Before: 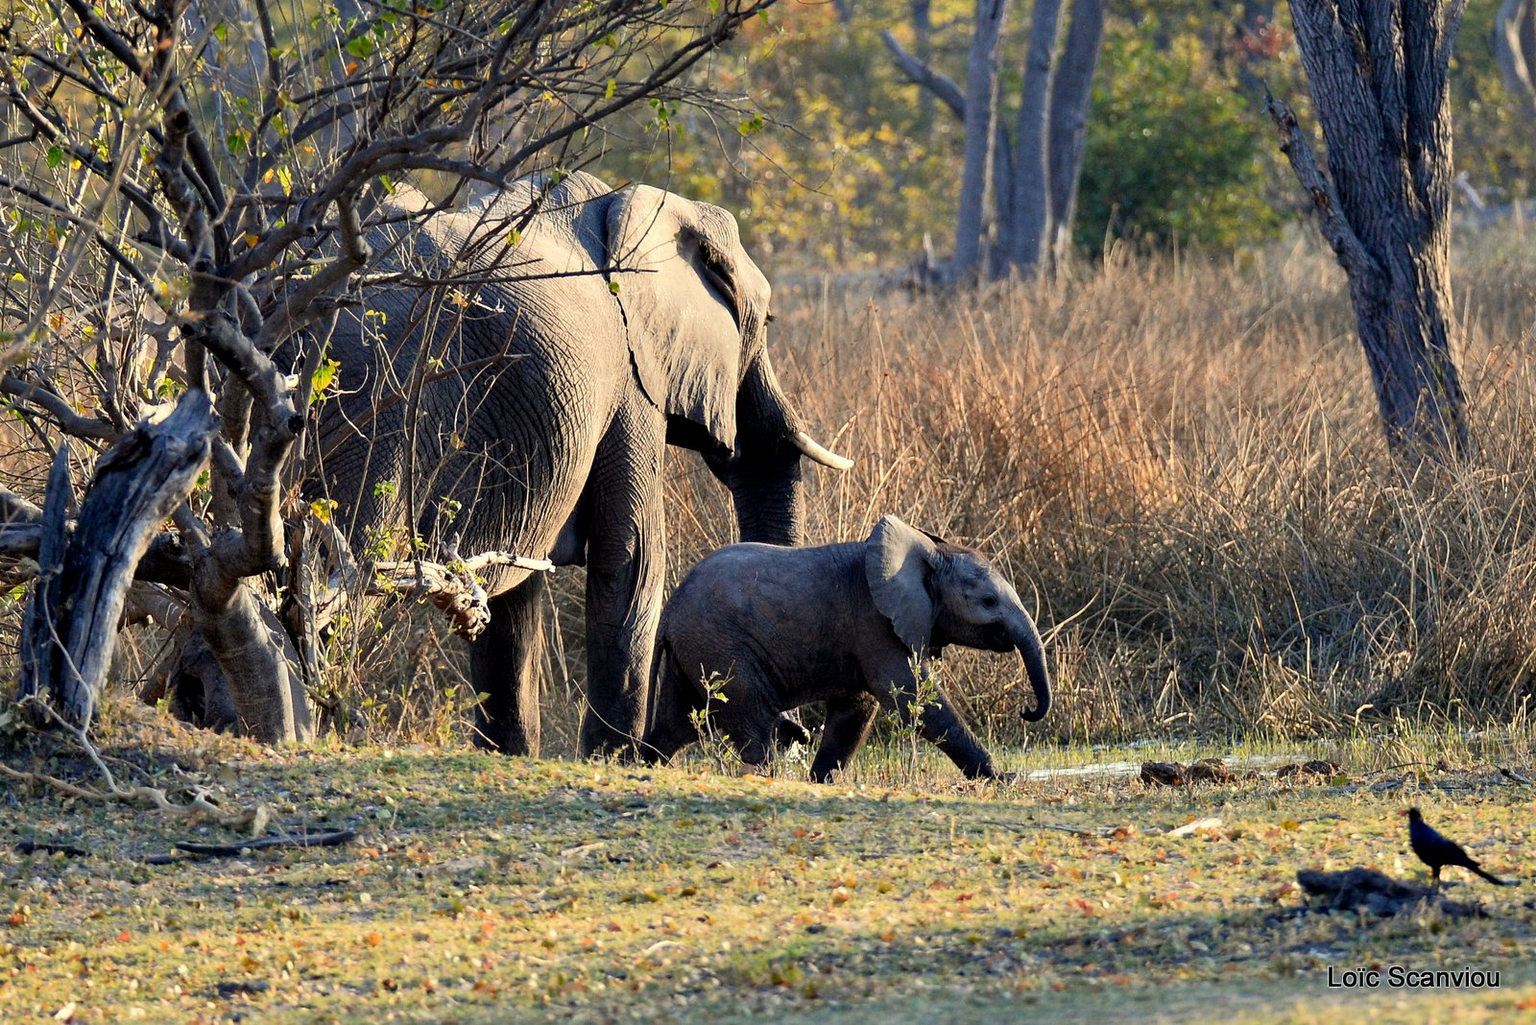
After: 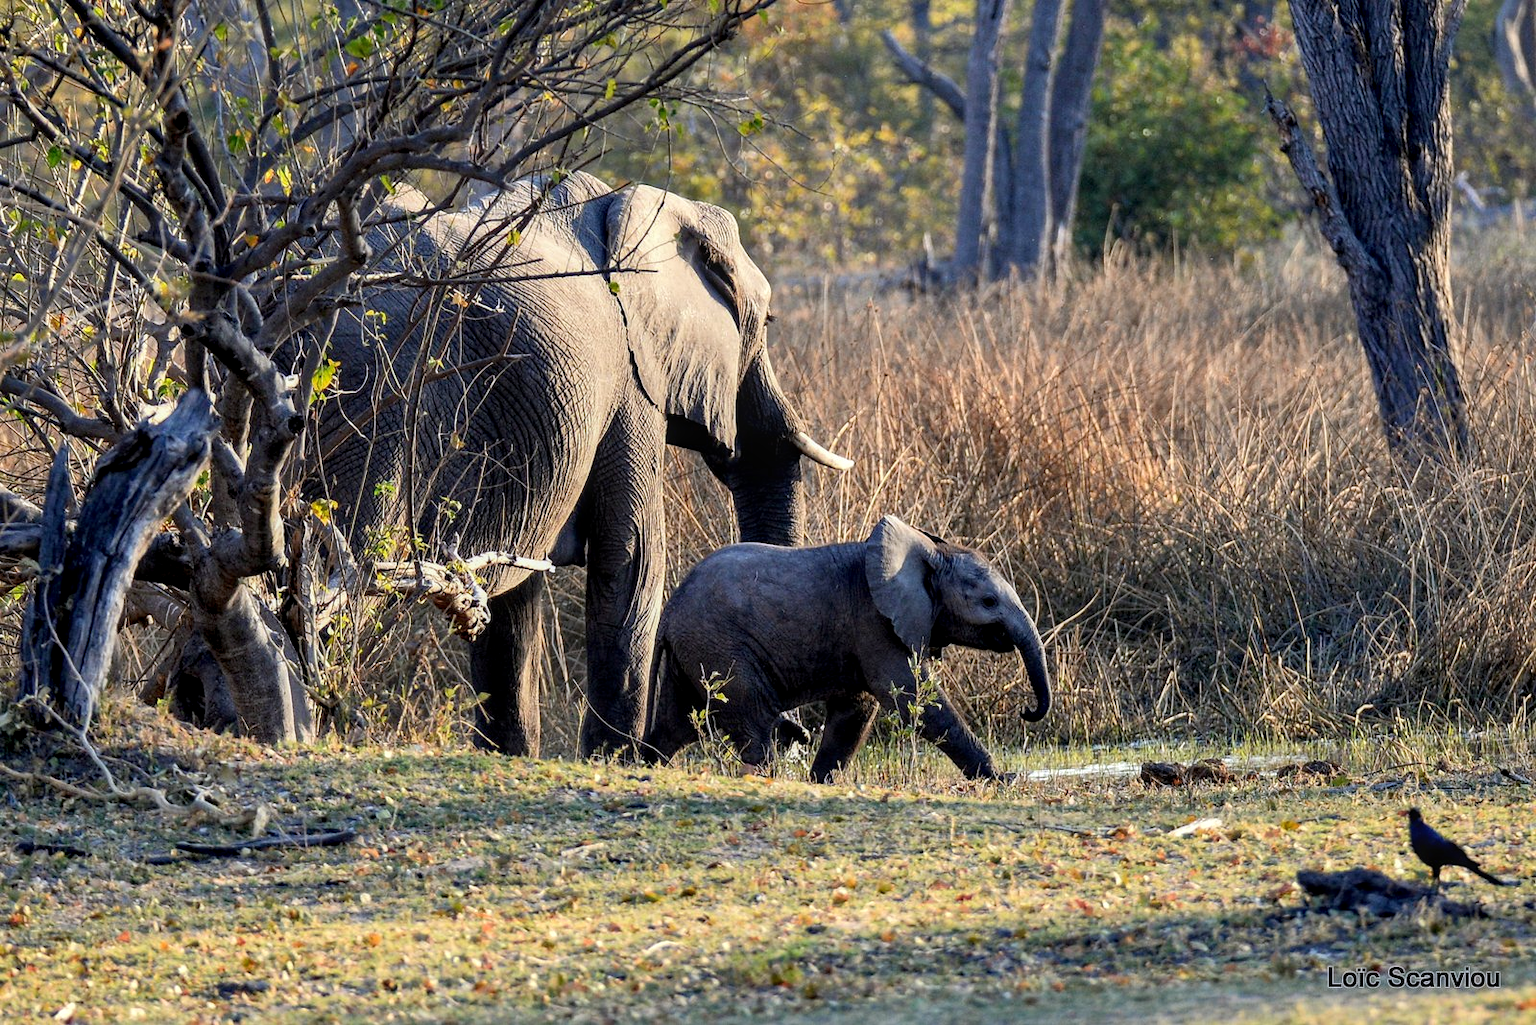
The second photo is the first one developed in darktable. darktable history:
local contrast: on, module defaults
white balance: red 0.984, blue 1.059
